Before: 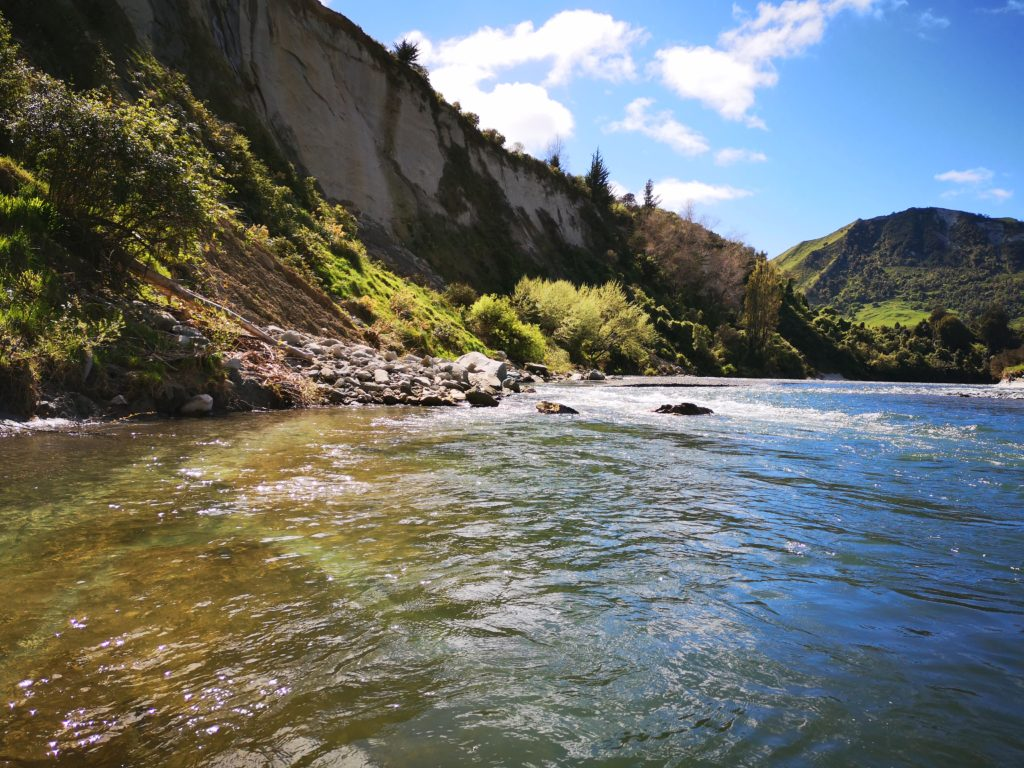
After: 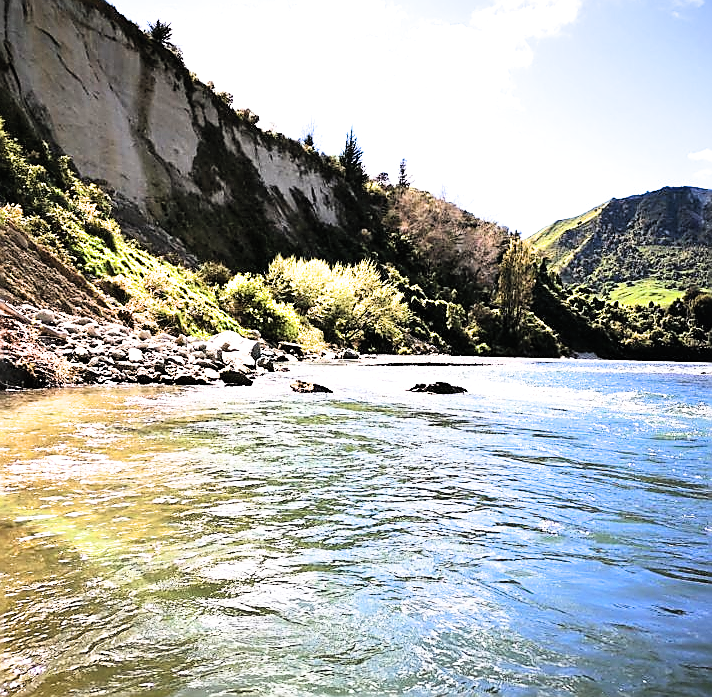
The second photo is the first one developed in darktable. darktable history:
filmic rgb: black relative exposure -5.42 EV, white relative exposure 2.85 EV, dynamic range scaling -37.73%, hardness 4, contrast 1.605, highlights saturation mix -0.93%
contrast brightness saturation: contrast 0.05, brightness 0.06, saturation 0.01
crop and rotate: left 24.034%, top 2.838%, right 6.406%, bottom 6.299%
sharpen: radius 1.4, amount 1.25, threshold 0.7
exposure: black level correction 0, exposure 1.2 EV, compensate highlight preservation false
